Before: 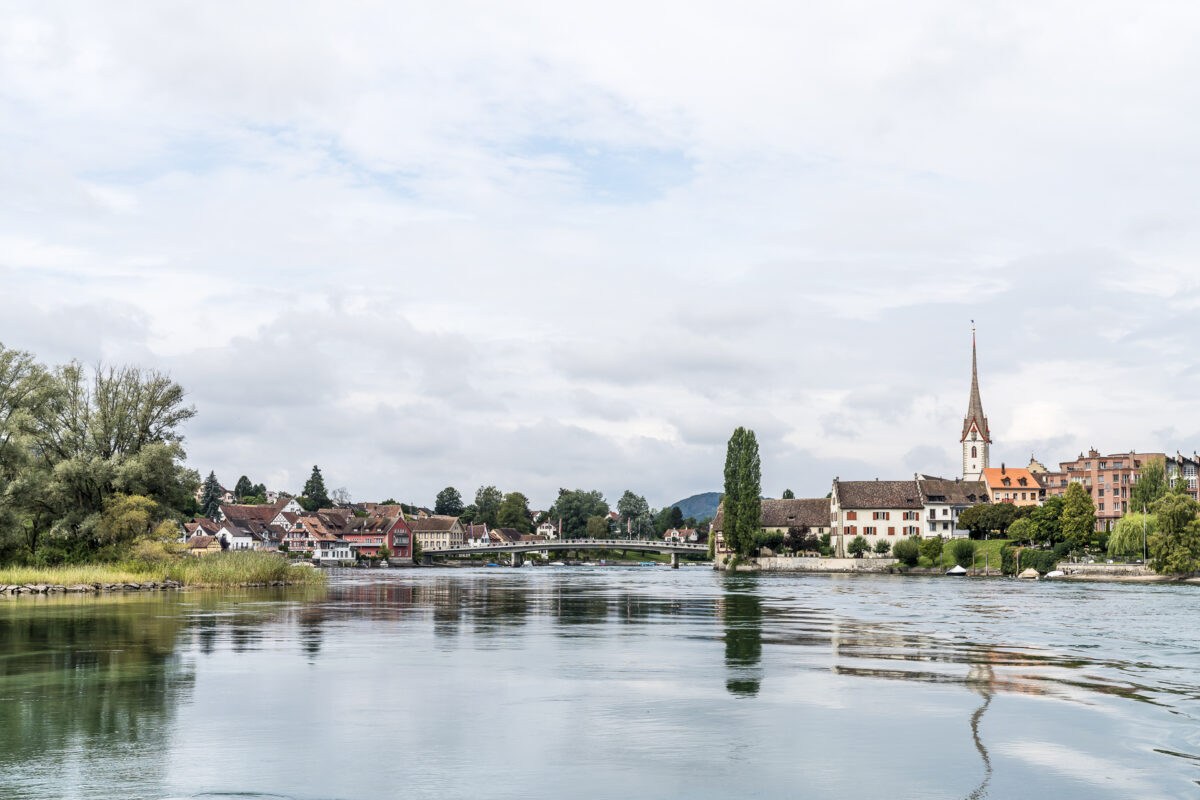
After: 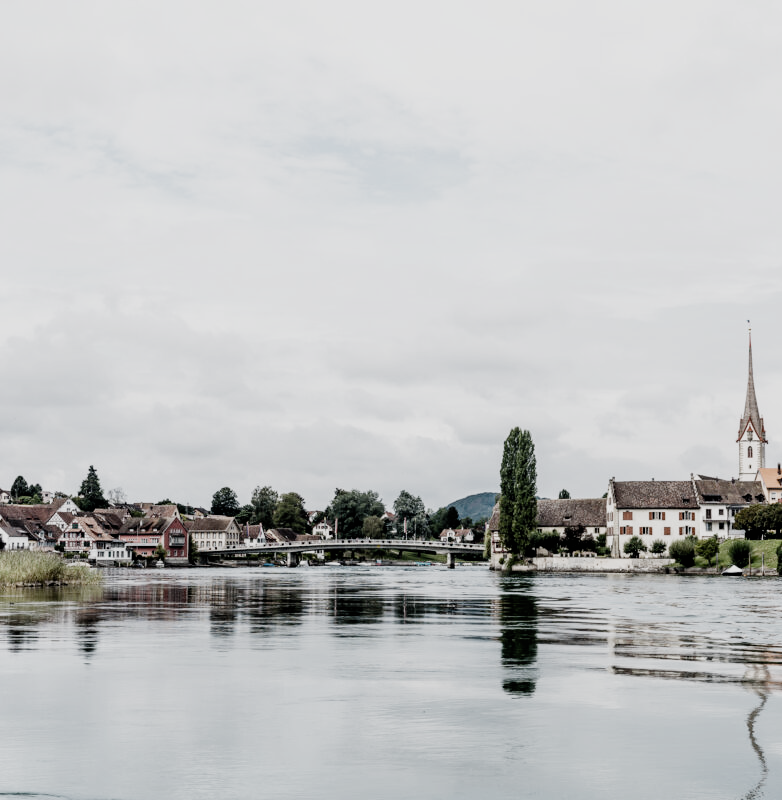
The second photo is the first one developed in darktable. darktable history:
crop and rotate: left 18.669%, right 16.146%
filmic rgb: black relative exposure -5 EV, white relative exposure 3.95 EV, hardness 2.89, contrast 1.3, highlights saturation mix -30.19%, preserve chrominance no, color science v4 (2020), type of noise poissonian
